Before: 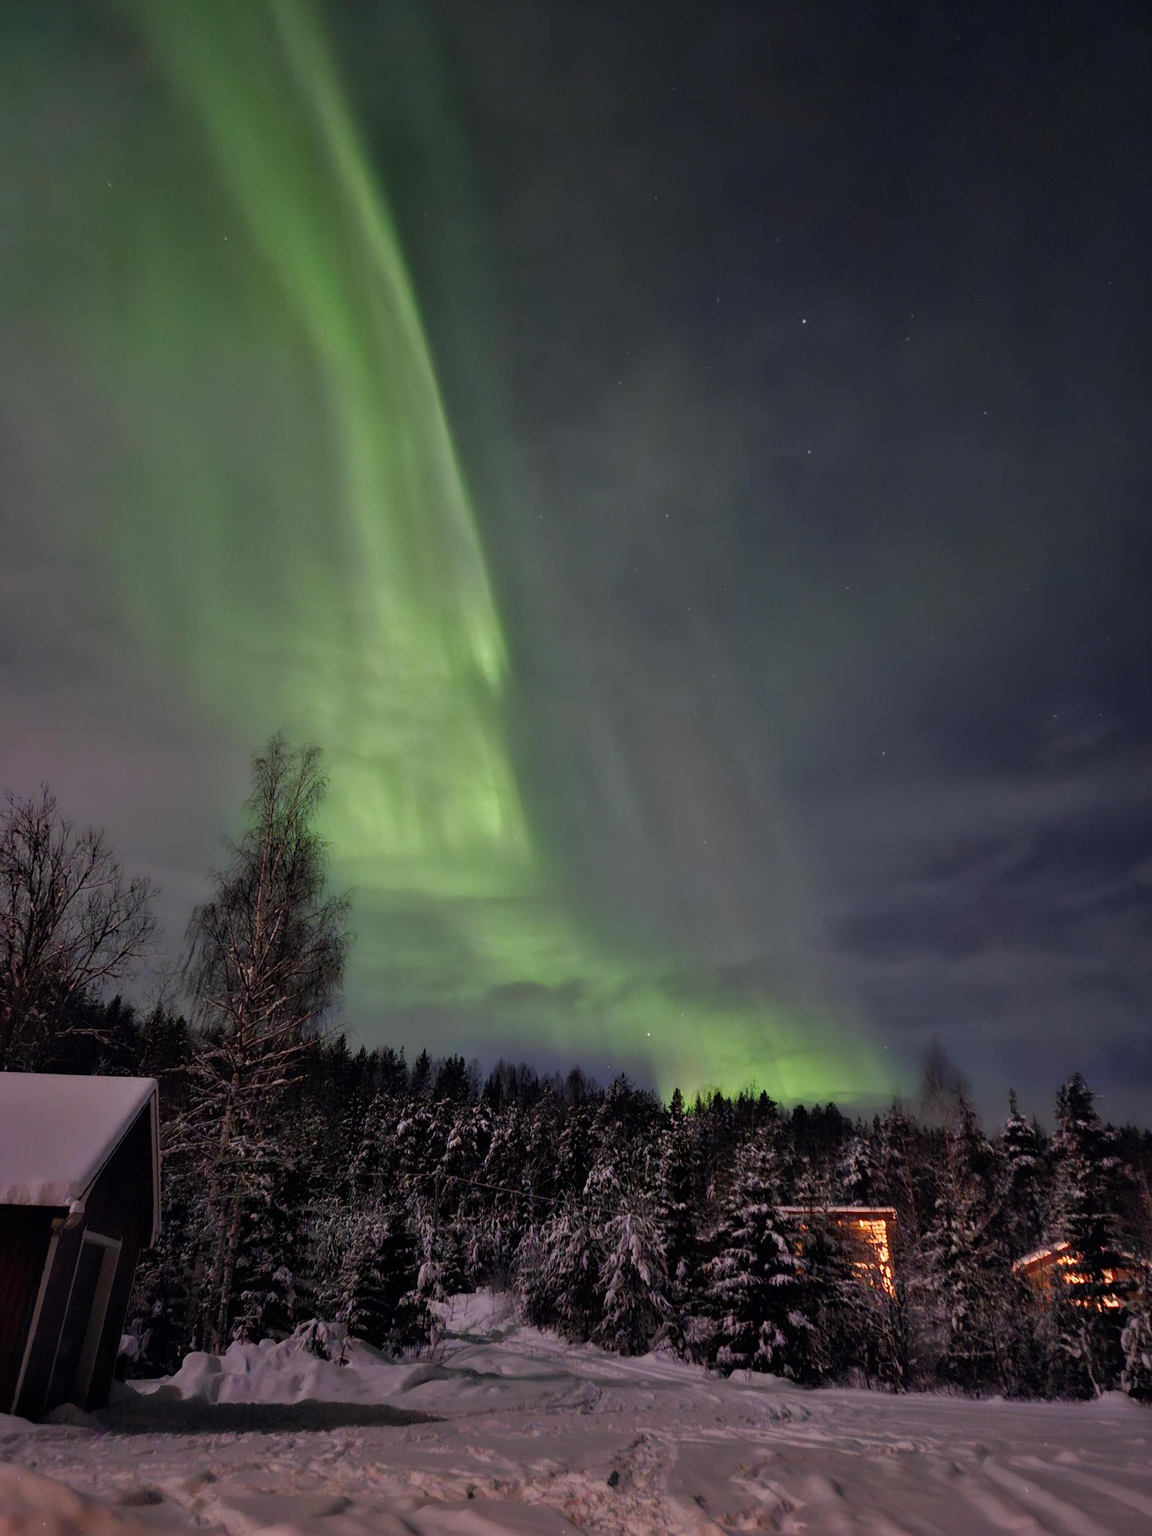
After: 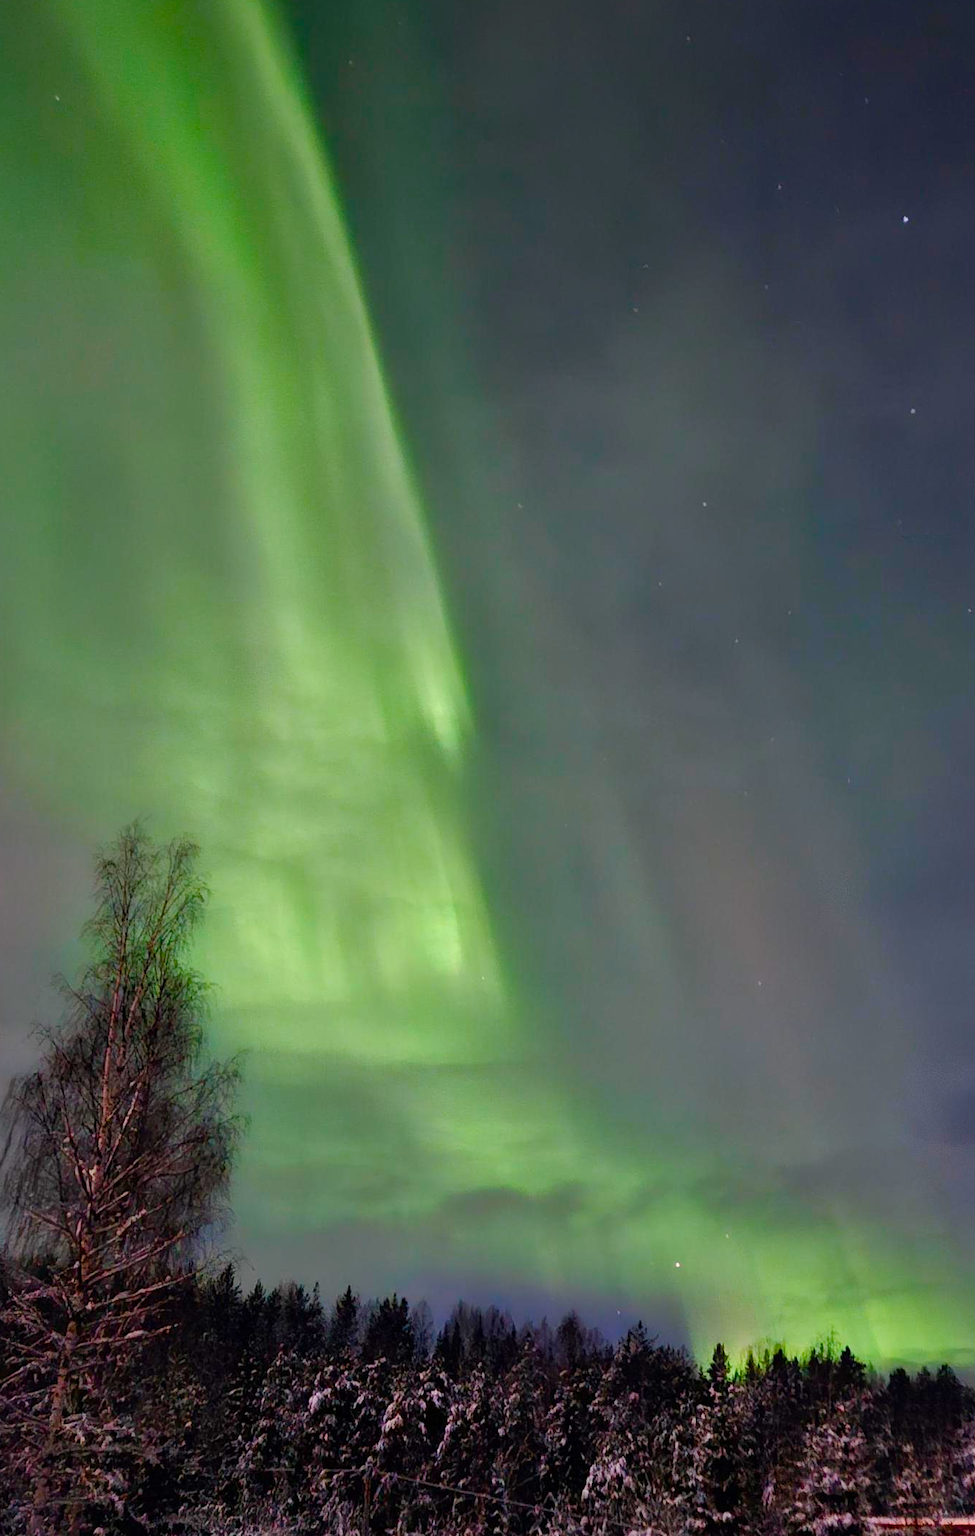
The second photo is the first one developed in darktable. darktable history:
crop: left 16.202%, top 11.208%, right 26.045%, bottom 20.557%
color balance rgb: perceptual saturation grading › global saturation 25%, perceptual saturation grading › highlights -50%, perceptual saturation grading › shadows 30%, perceptual brilliance grading › global brilliance 12%, global vibrance 20%
